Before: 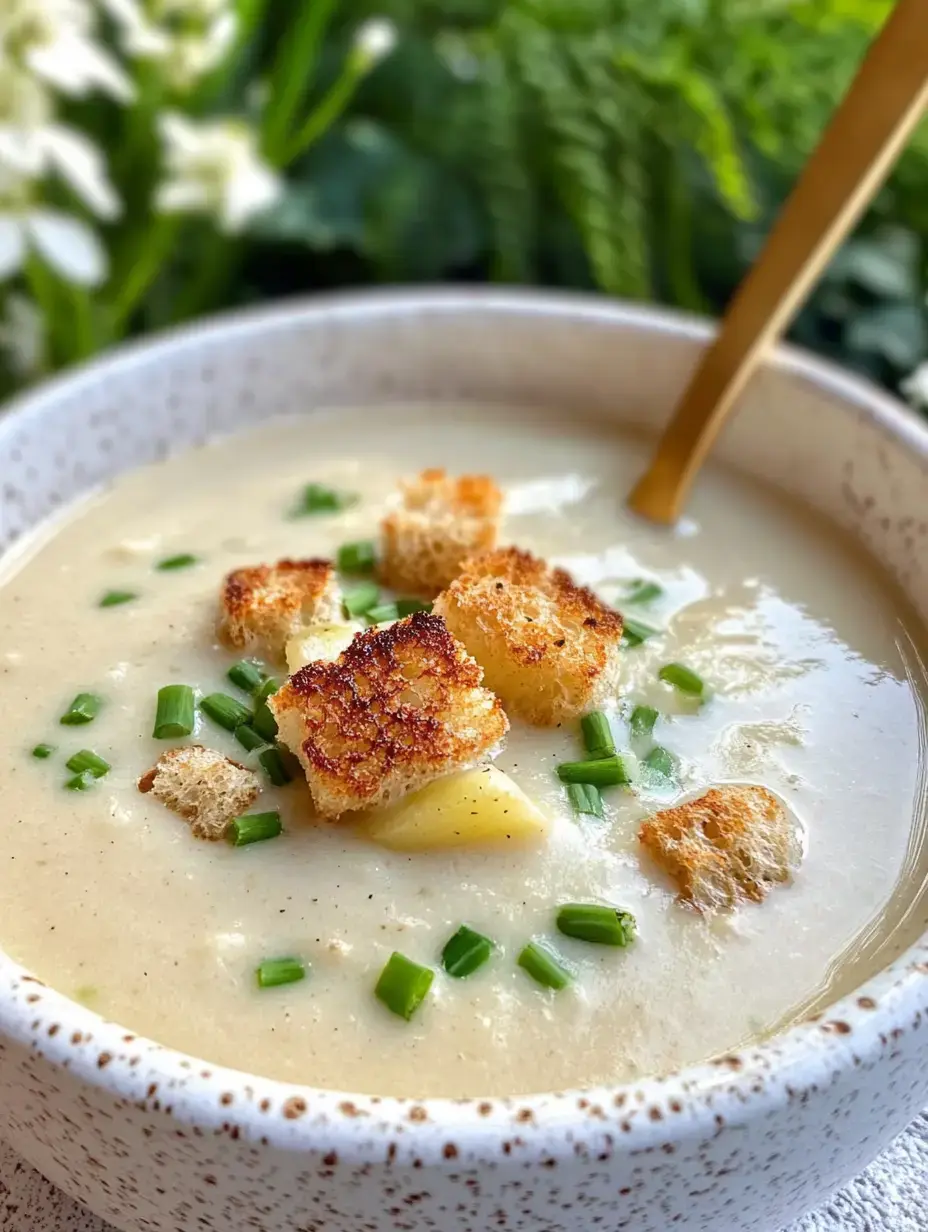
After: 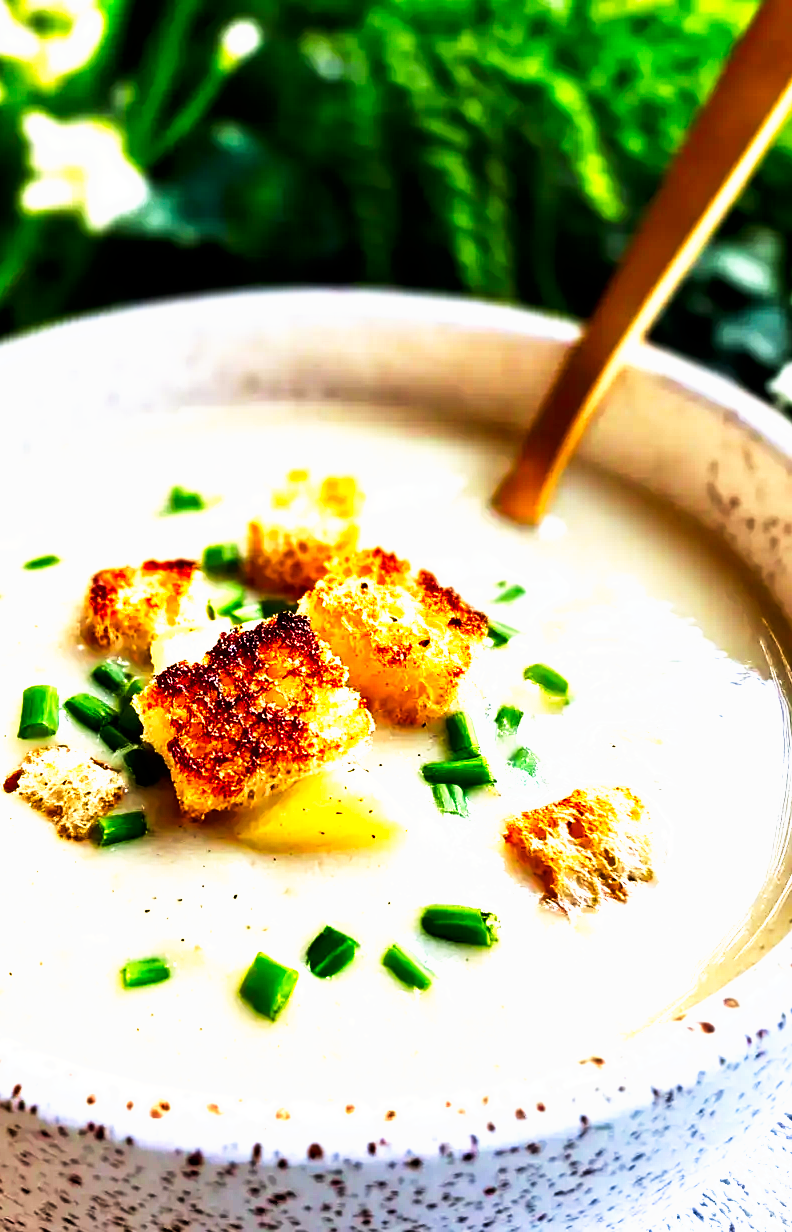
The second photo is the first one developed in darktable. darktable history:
tone curve: curves: ch0 [(0, 0) (0.003, 0) (0.011, 0) (0.025, 0) (0.044, 0.001) (0.069, 0.003) (0.1, 0.003) (0.136, 0.006) (0.177, 0.014) (0.224, 0.056) (0.277, 0.128) (0.335, 0.218) (0.399, 0.346) (0.468, 0.512) (0.543, 0.713) (0.623, 0.898) (0.709, 0.987) (0.801, 0.99) (0.898, 0.99) (1, 1)], preserve colors none
crop and rotate: left 14.584%
